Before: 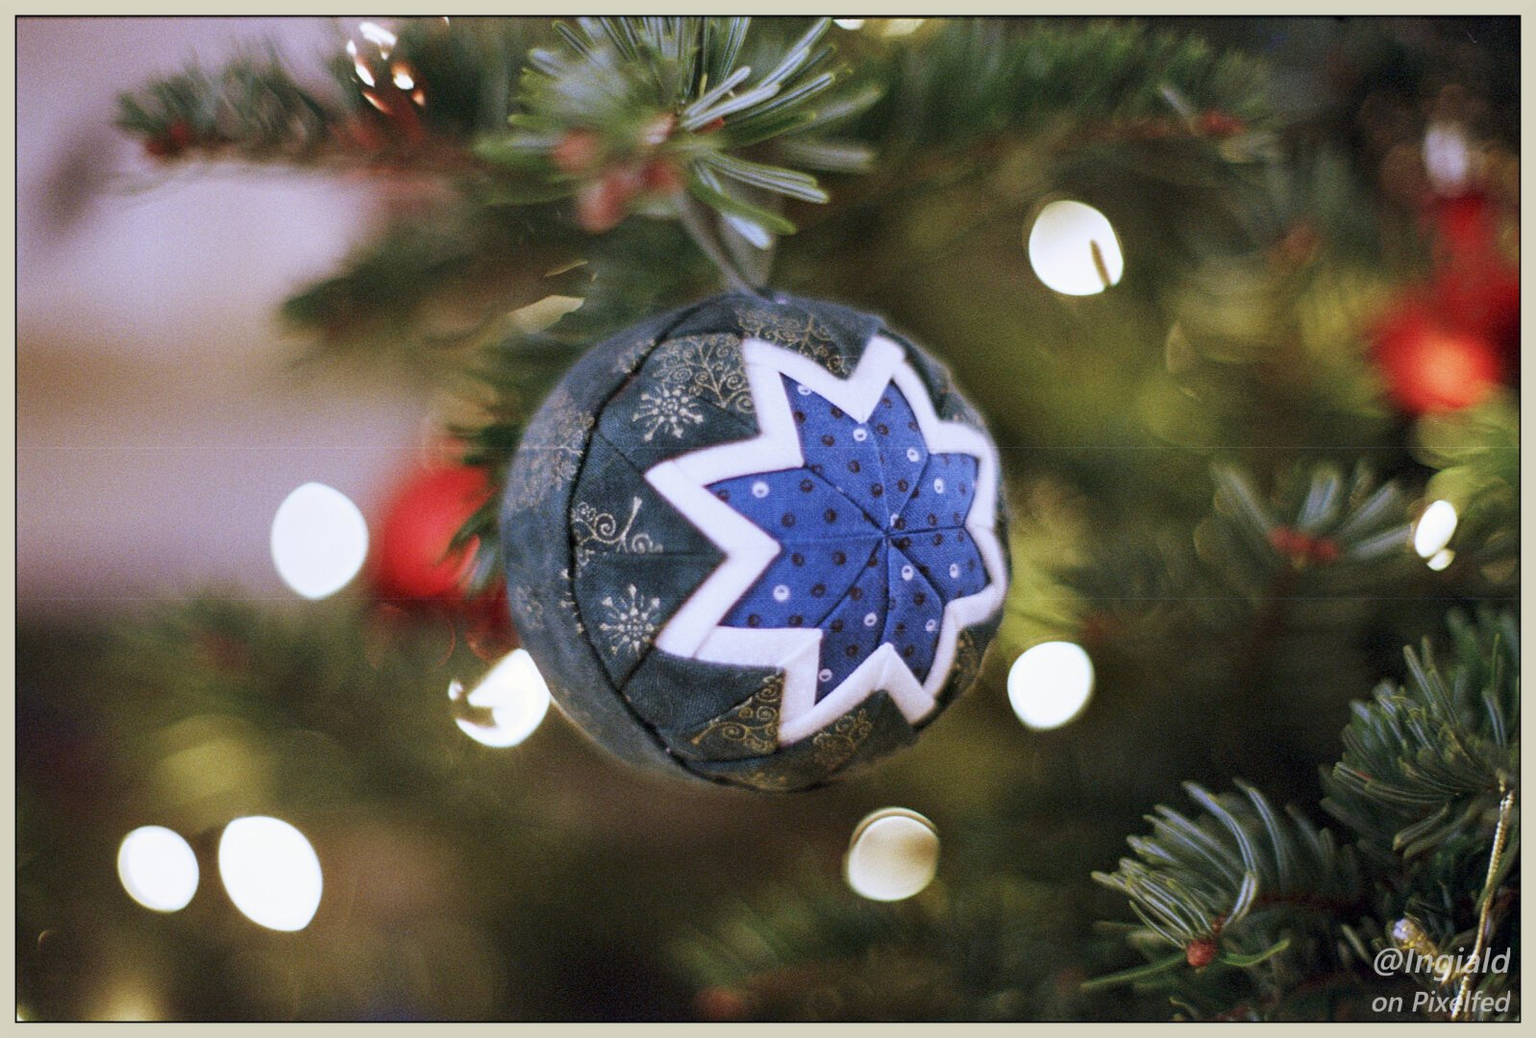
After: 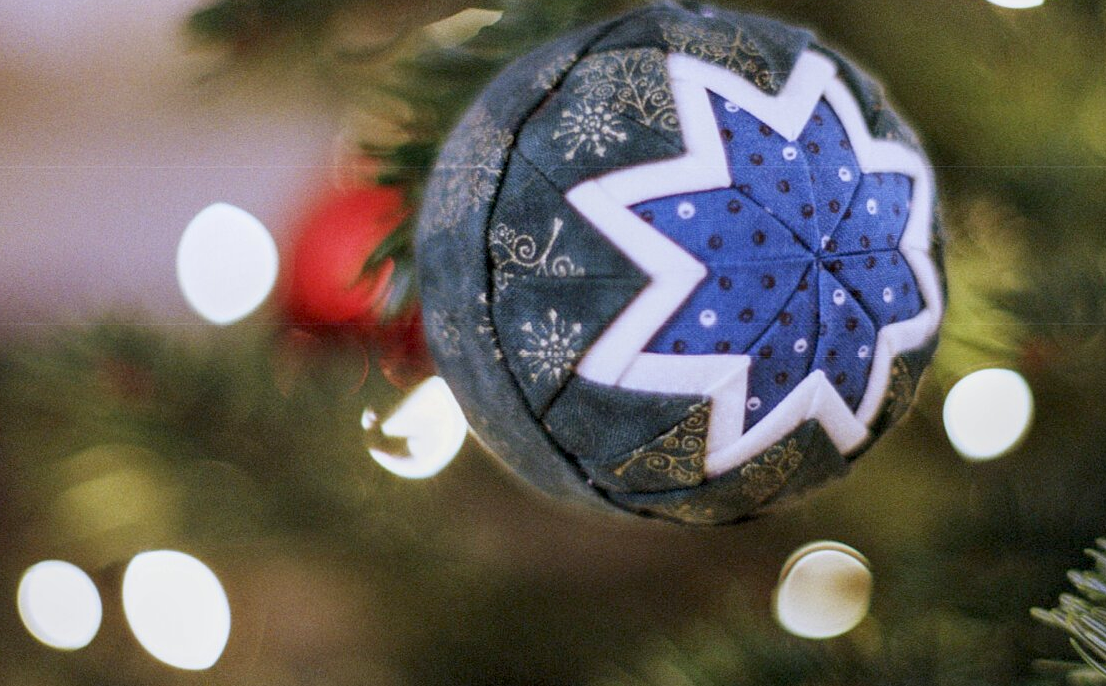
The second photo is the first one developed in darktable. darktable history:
crop: left 6.58%, top 27.702%, right 24.165%, bottom 8.768%
local contrast: detail 110%
exposure: black level correction 0.005, exposure 0.002 EV, compensate exposure bias true, compensate highlight preservation false
